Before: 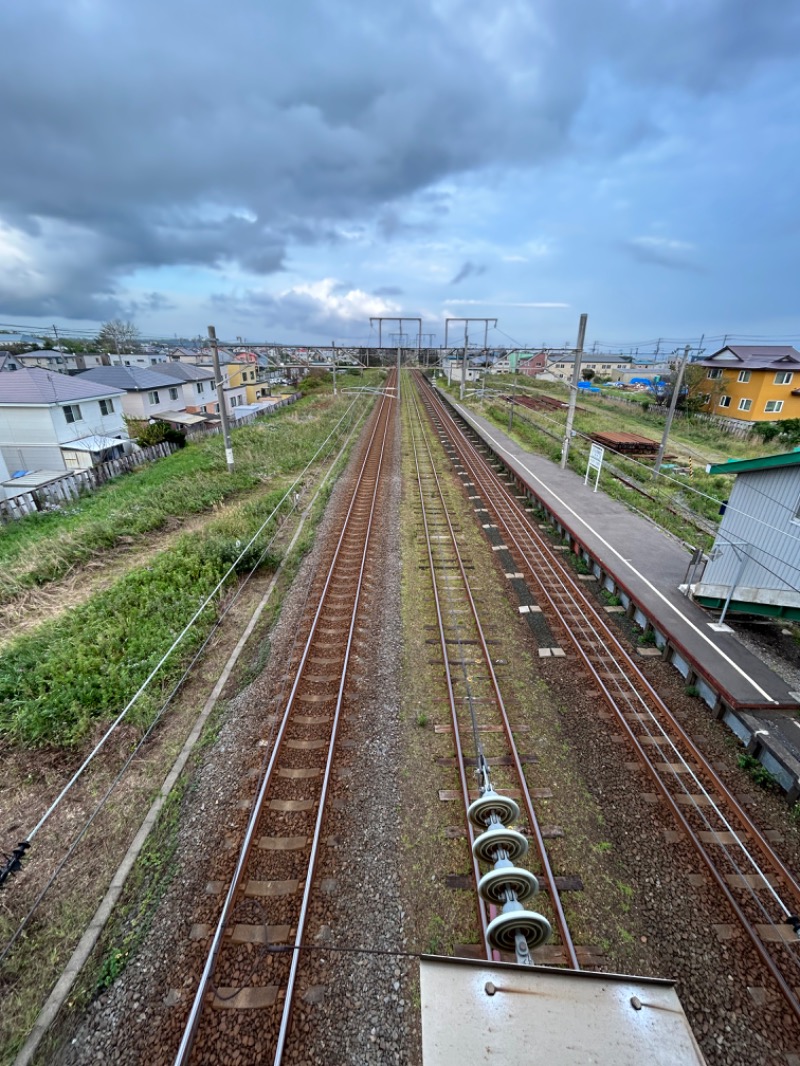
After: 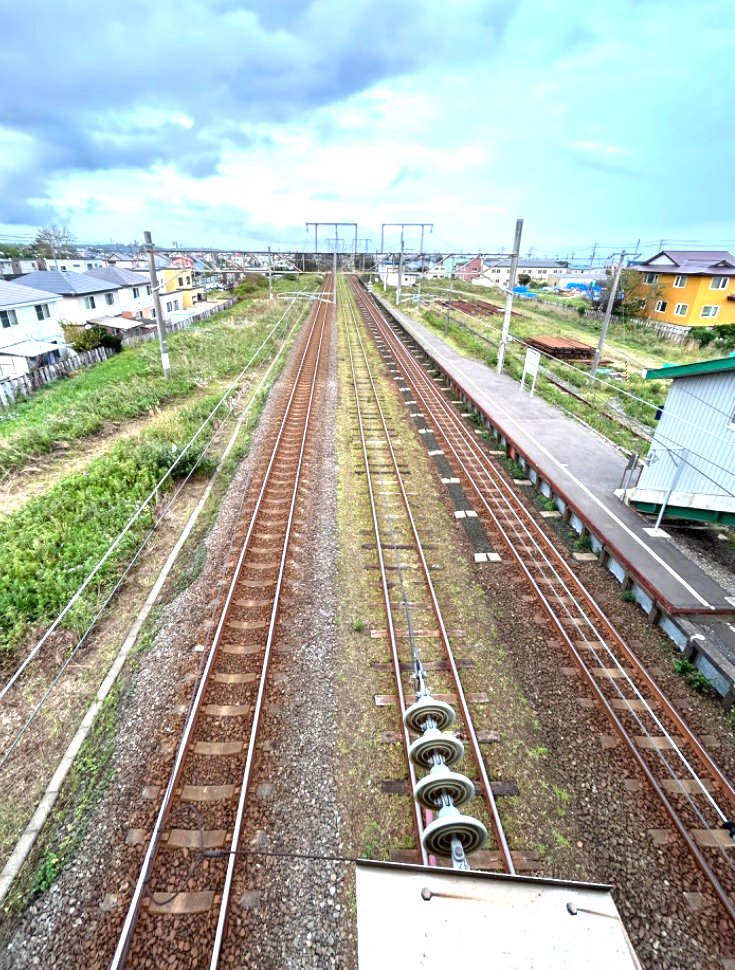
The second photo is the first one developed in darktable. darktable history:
exposure: black level correction 0, exposure 1.199 EV, compensate exposure bias true, compensate highlight preservation false
crop and rotate: left 8.007%, top 8.976%
